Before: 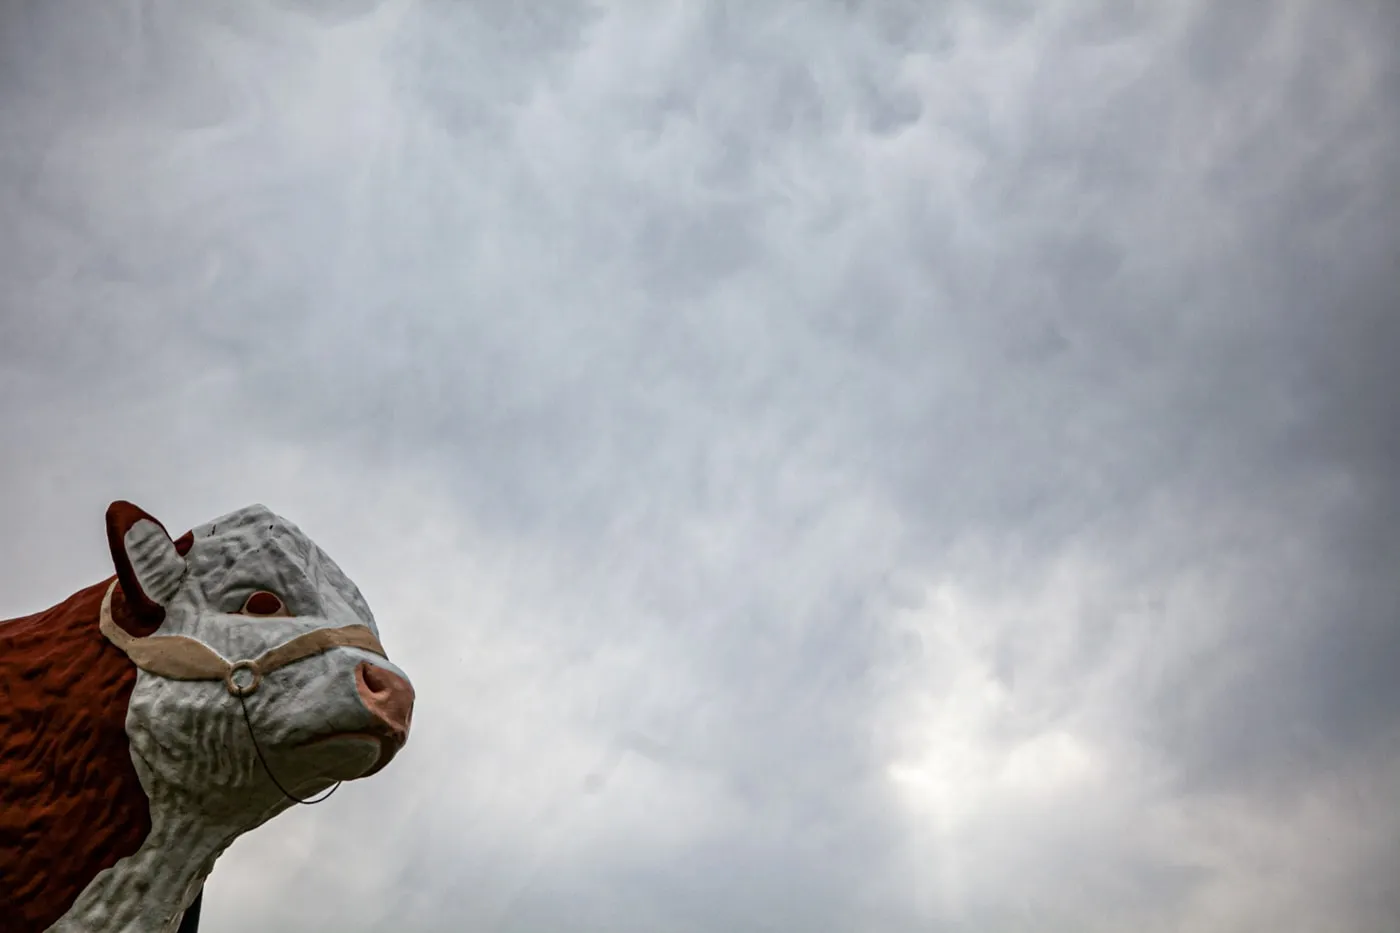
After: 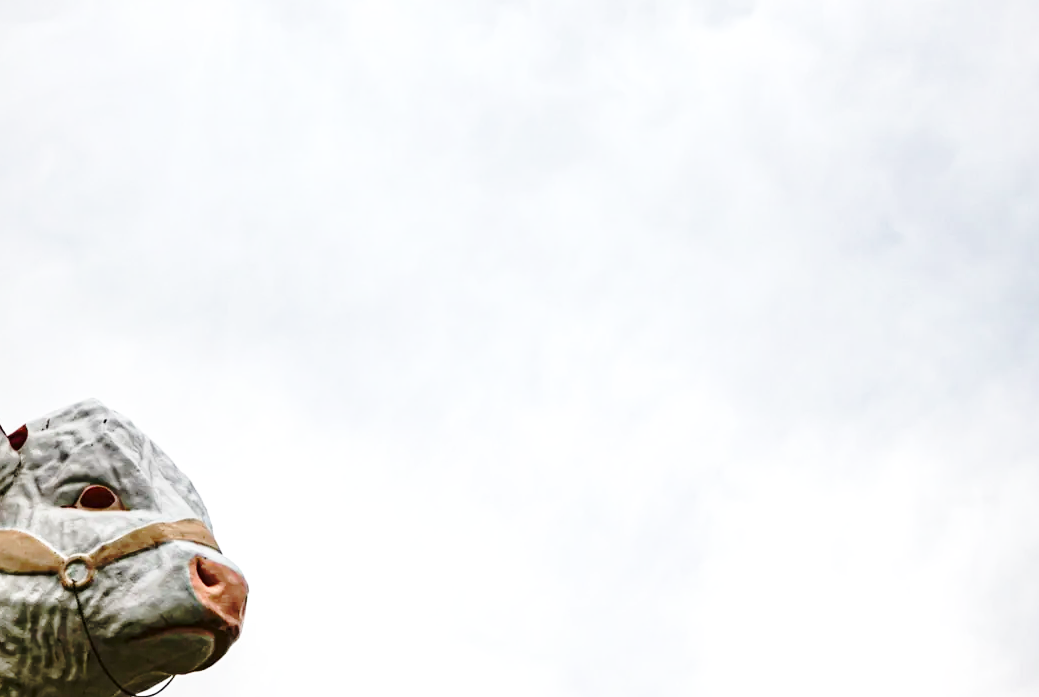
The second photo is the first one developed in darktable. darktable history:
base curve: curves: ch0 [(0, 0) (0.032, 0.037) (0.105, 0.228) (0.435, 0.76) (0.856, 0.983) (1, 1)], preserve colors none
crop and rotate: left 11.925%, top 11.479%, right 13.859%, bottom 13.814%
exposure: exposure 0.577 EV, compensate highlight preservation false
